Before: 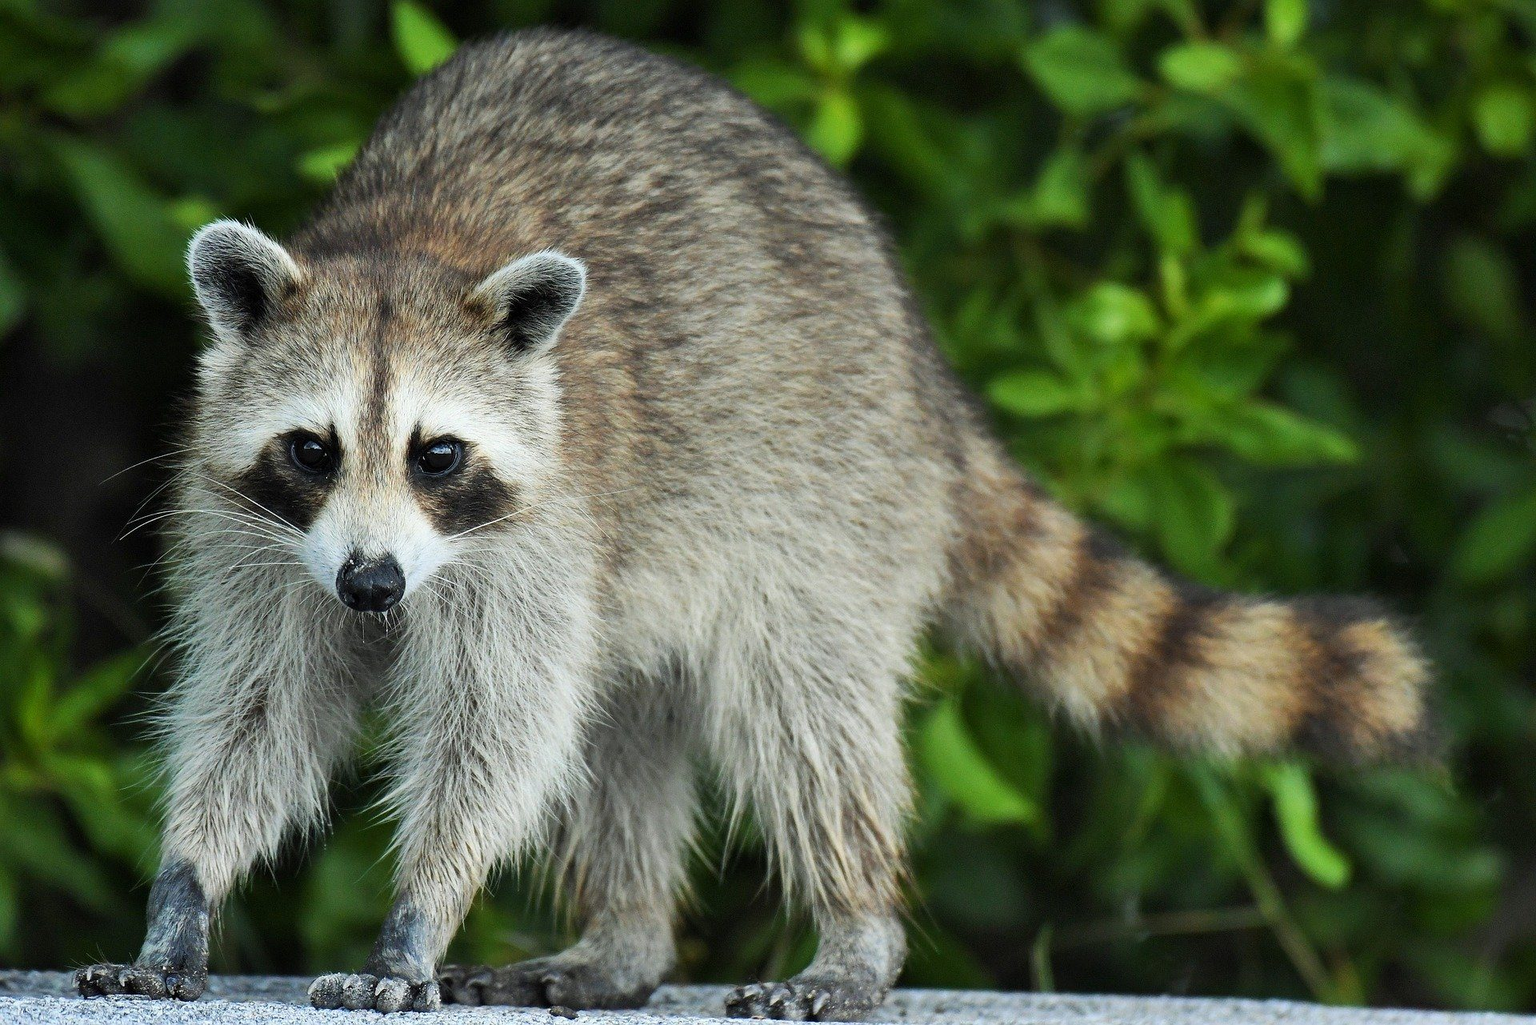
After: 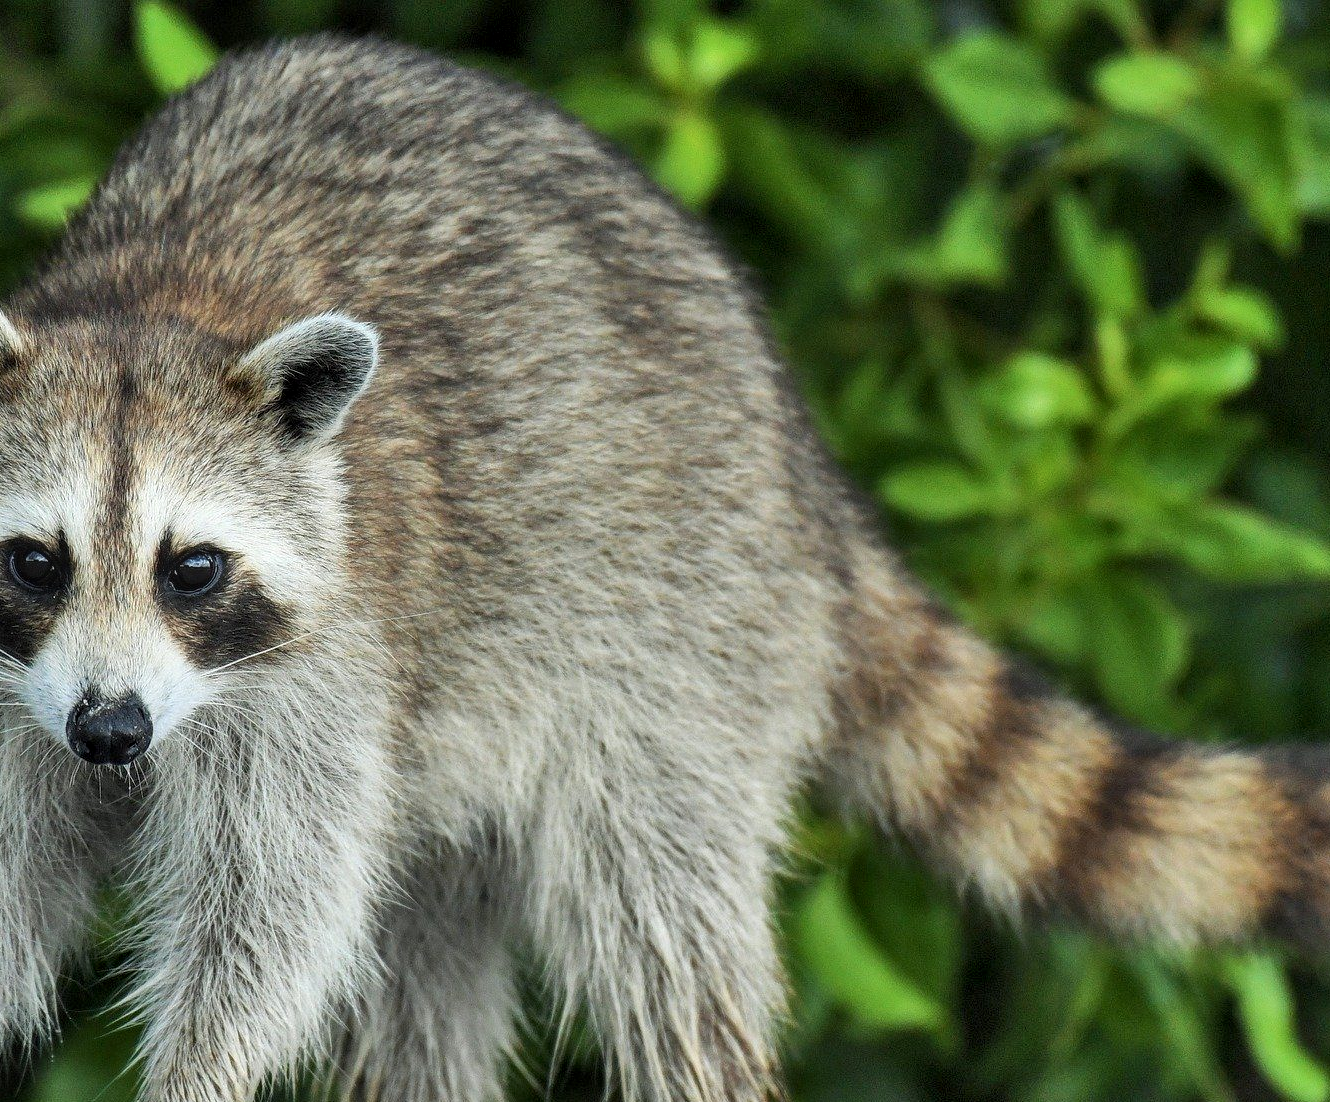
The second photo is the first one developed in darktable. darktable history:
crop: left 18.479%, right 12.2%, bottom 13.971%
shadows and highlights: soften with gaussian
local contrast: on, module defaults
